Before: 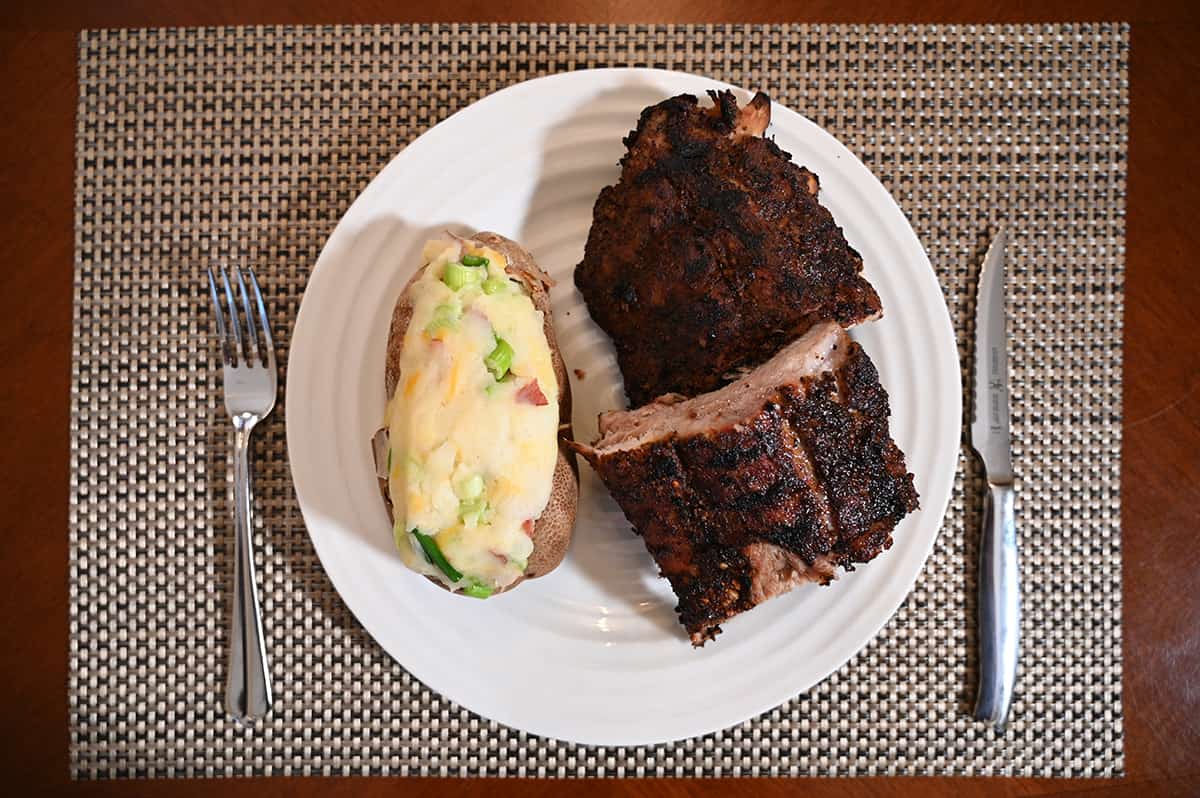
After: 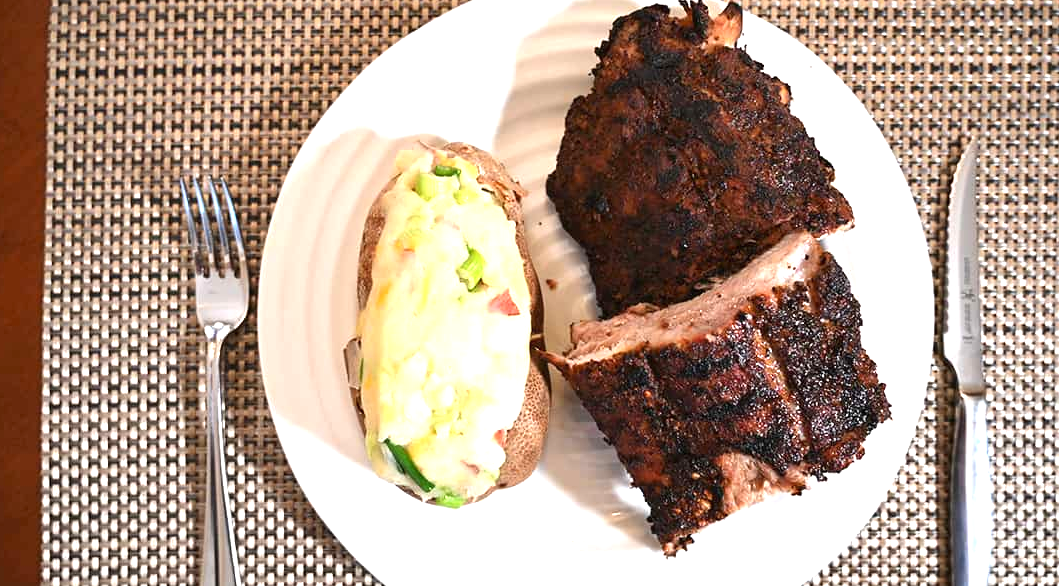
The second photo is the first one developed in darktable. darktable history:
crop and rotate: left 2.392%, top 11.298%, right 9.291%, bottom 15.202%
exposure: black level correction 0, exposure 1 EV, compensate highlight preservation false
